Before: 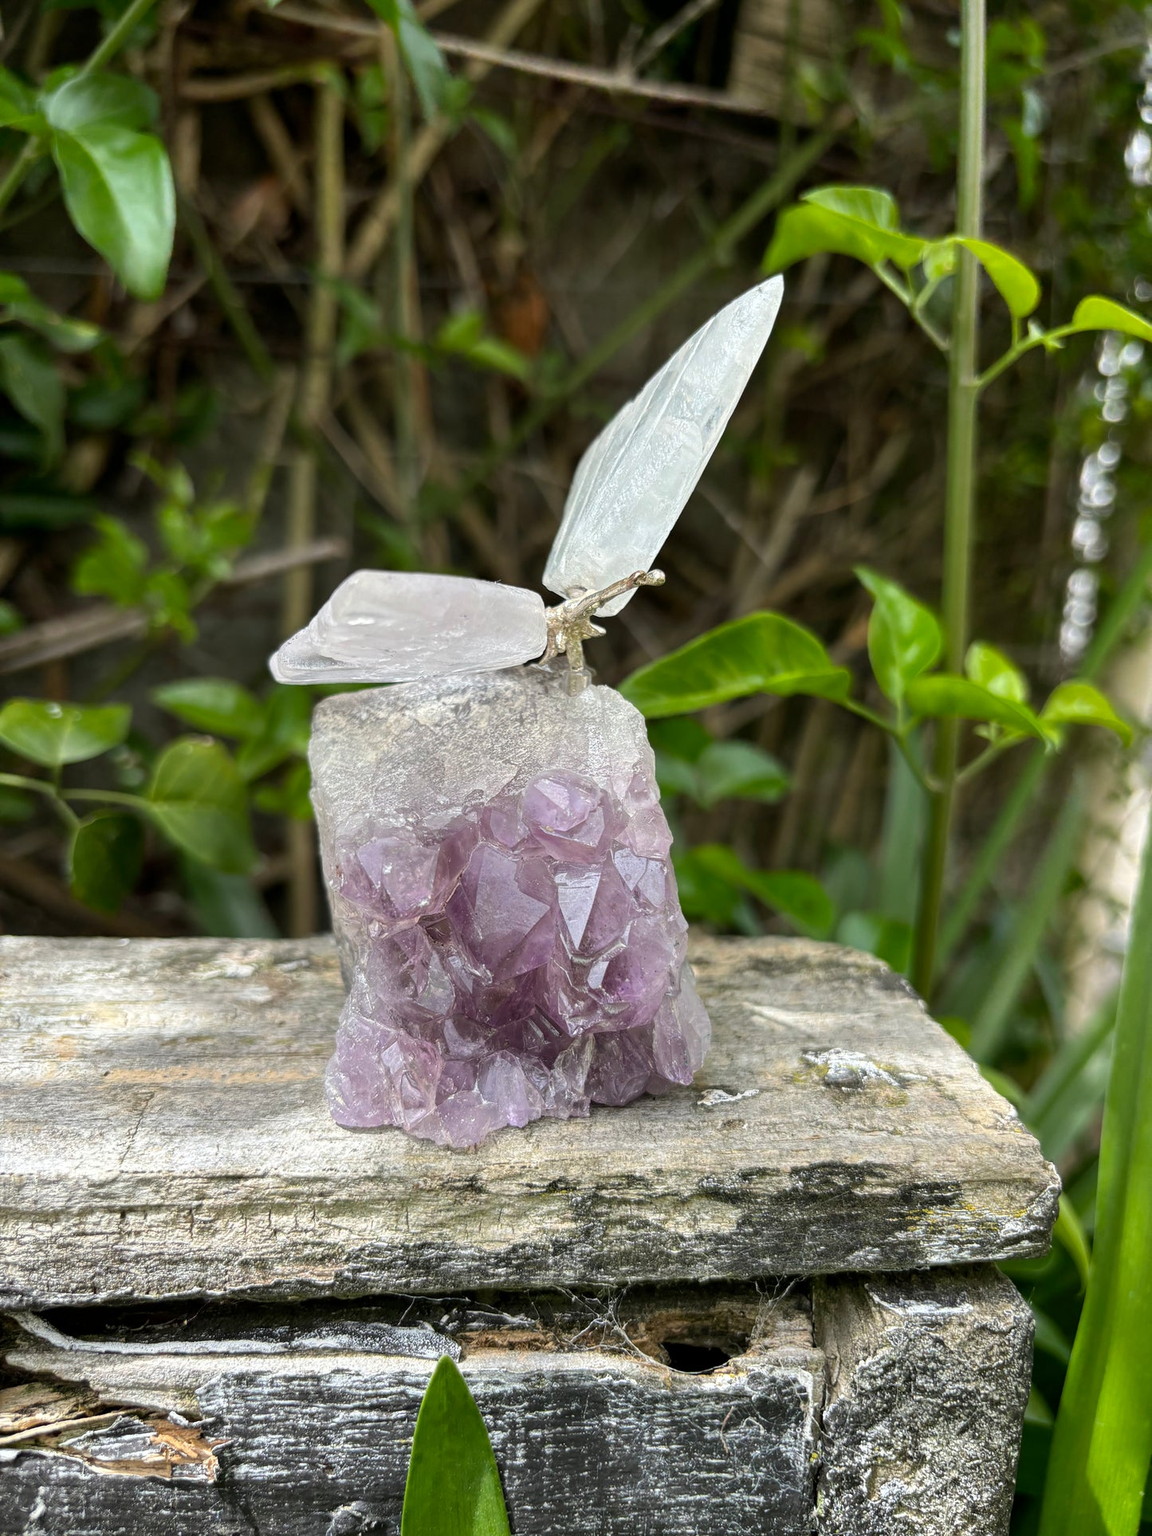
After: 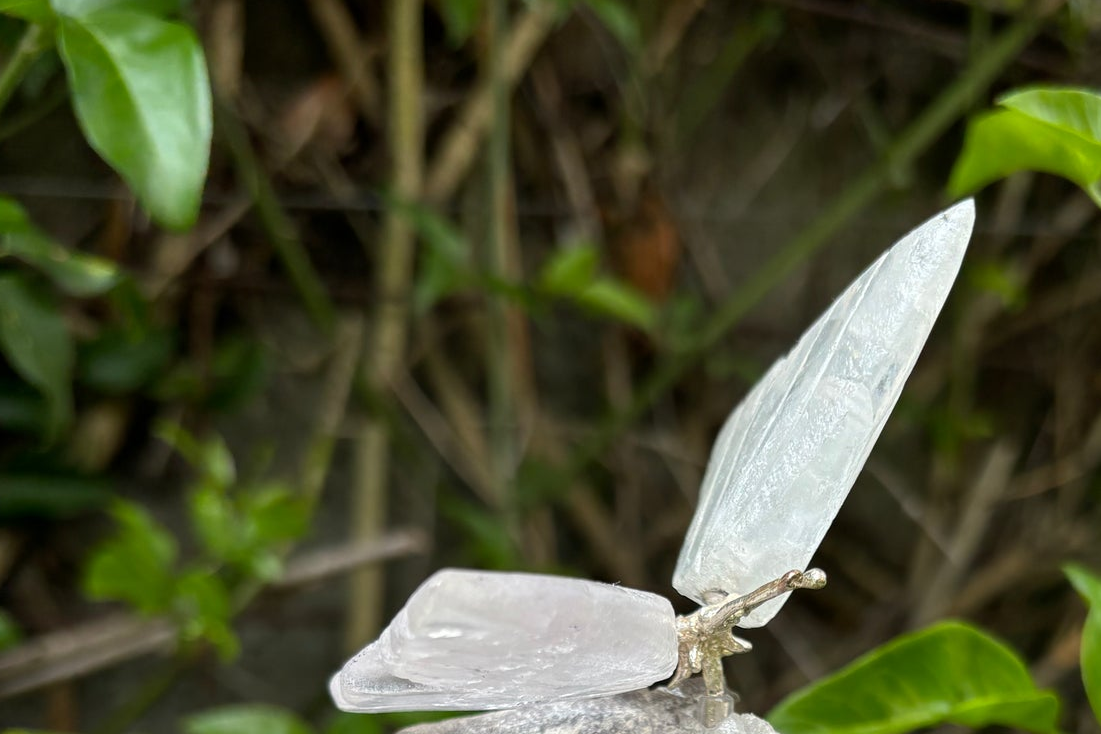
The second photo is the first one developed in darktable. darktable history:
exposure: compensate highlight preservation false
crop: left 0.579%, top 7.627%, right 23.167%, bottom 54.275%
